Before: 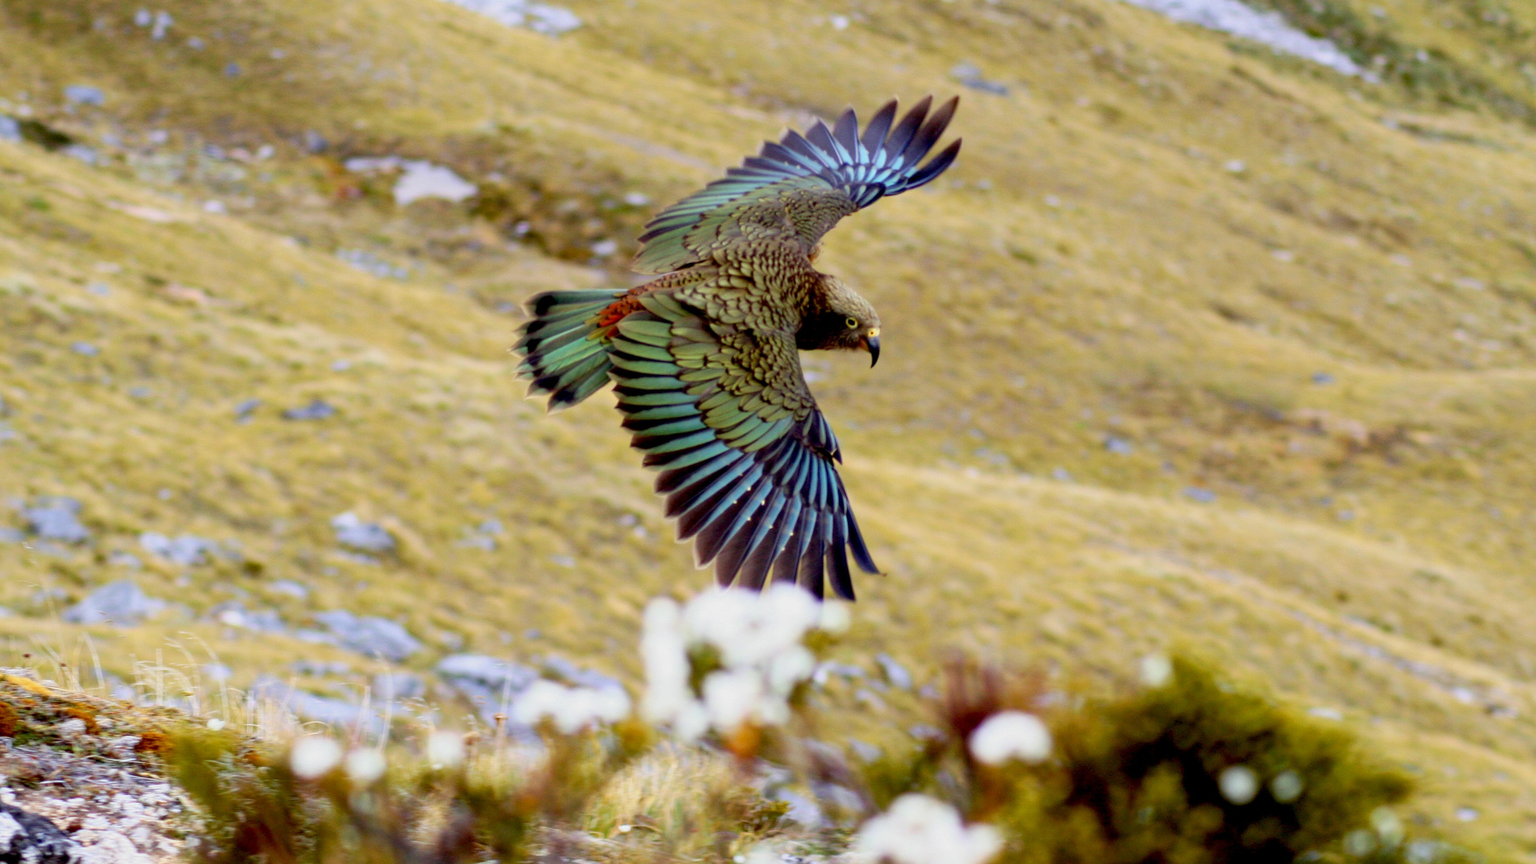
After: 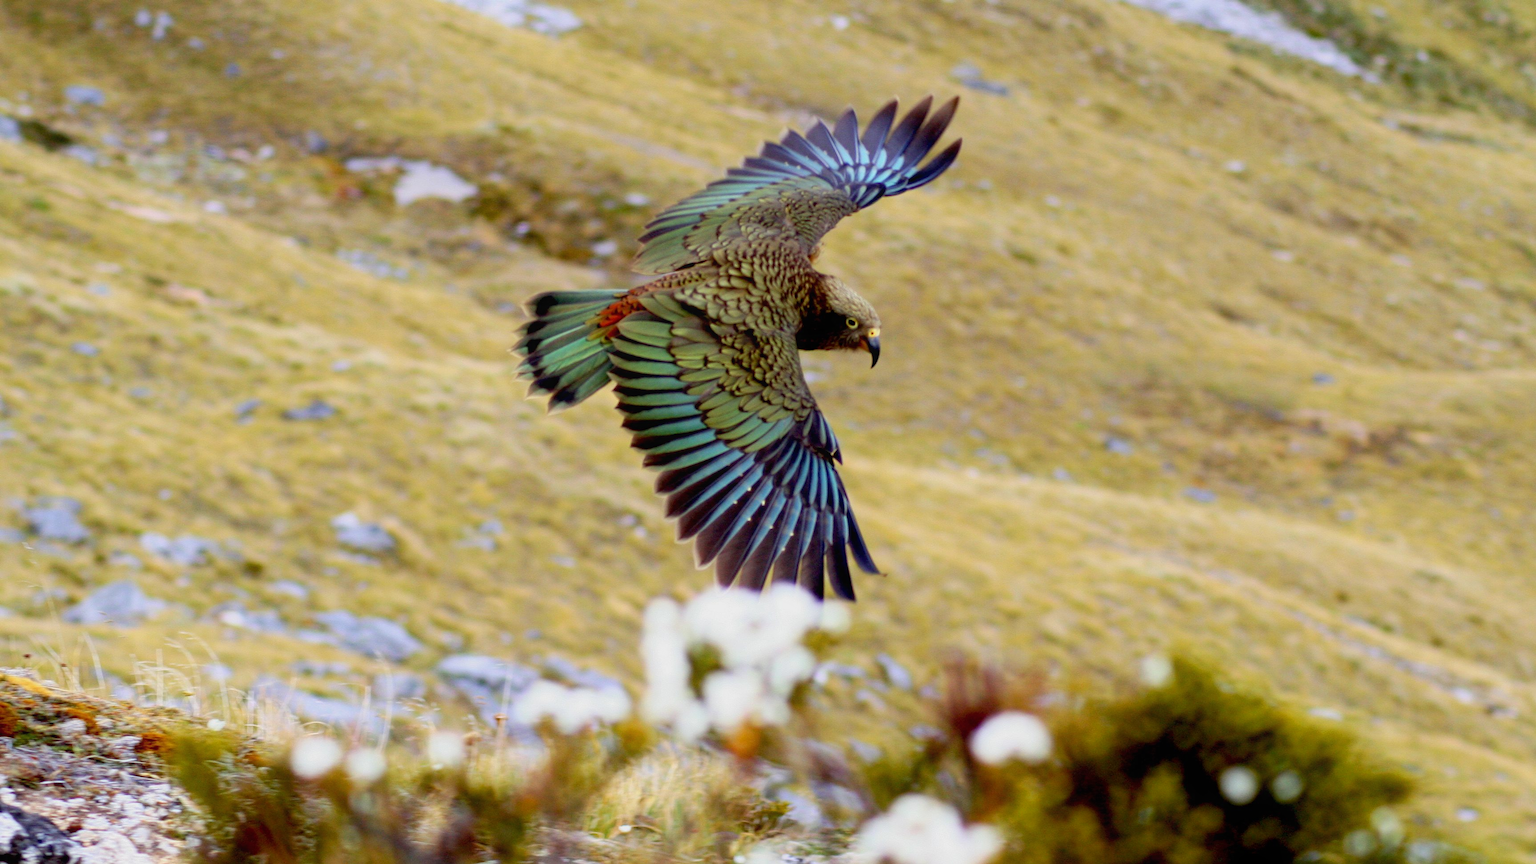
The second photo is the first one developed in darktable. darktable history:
contrast equalizer: y [[0.5, 0.5, 0.468, 0.5, 0.5, 0.5], [0.5 ×6], [0.5 ×6], [0 ×6], [0 ×6]]
